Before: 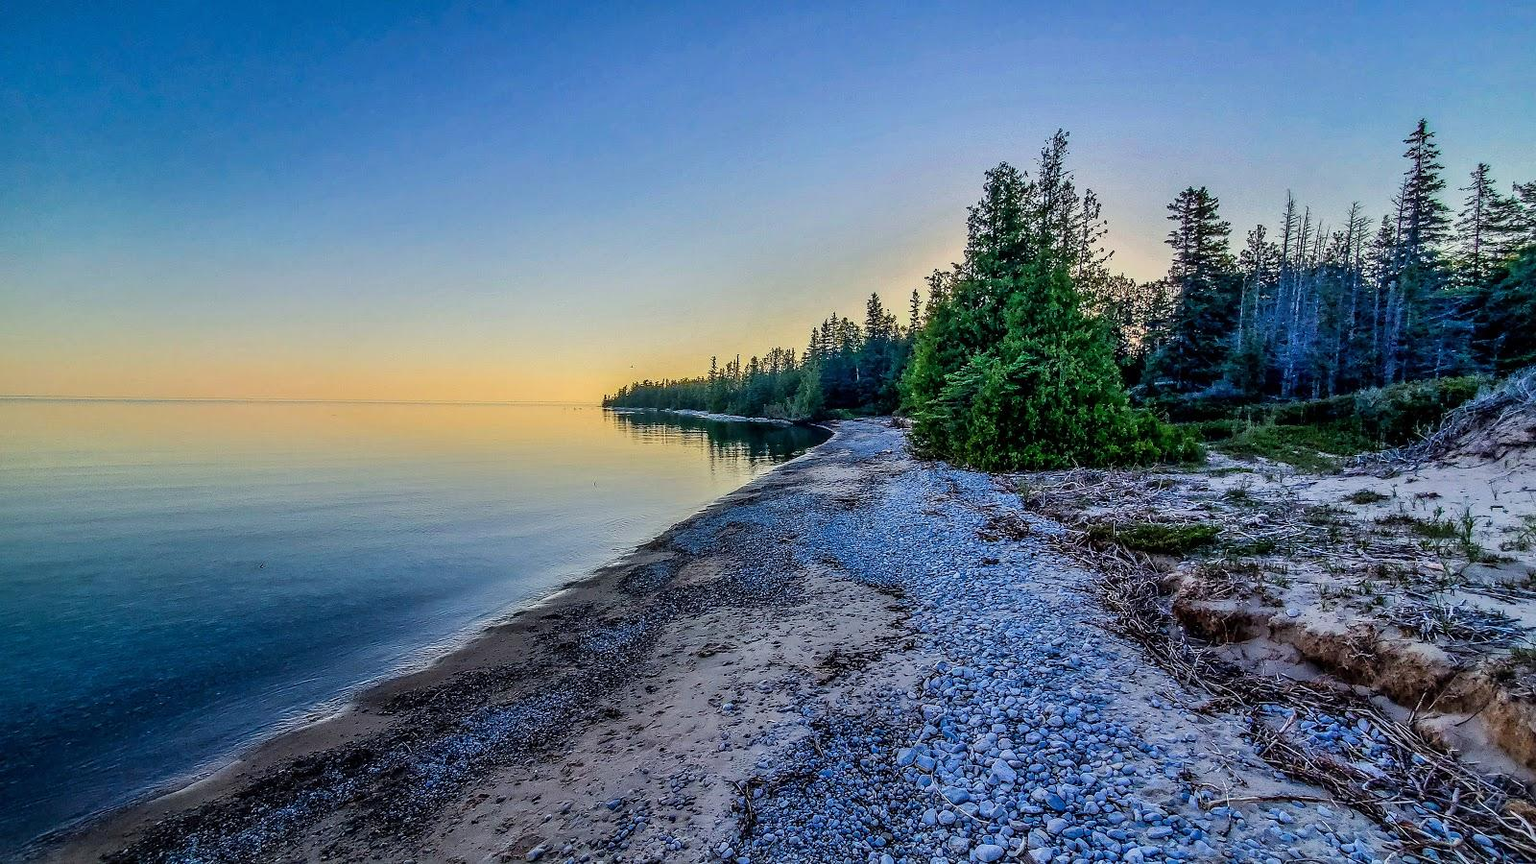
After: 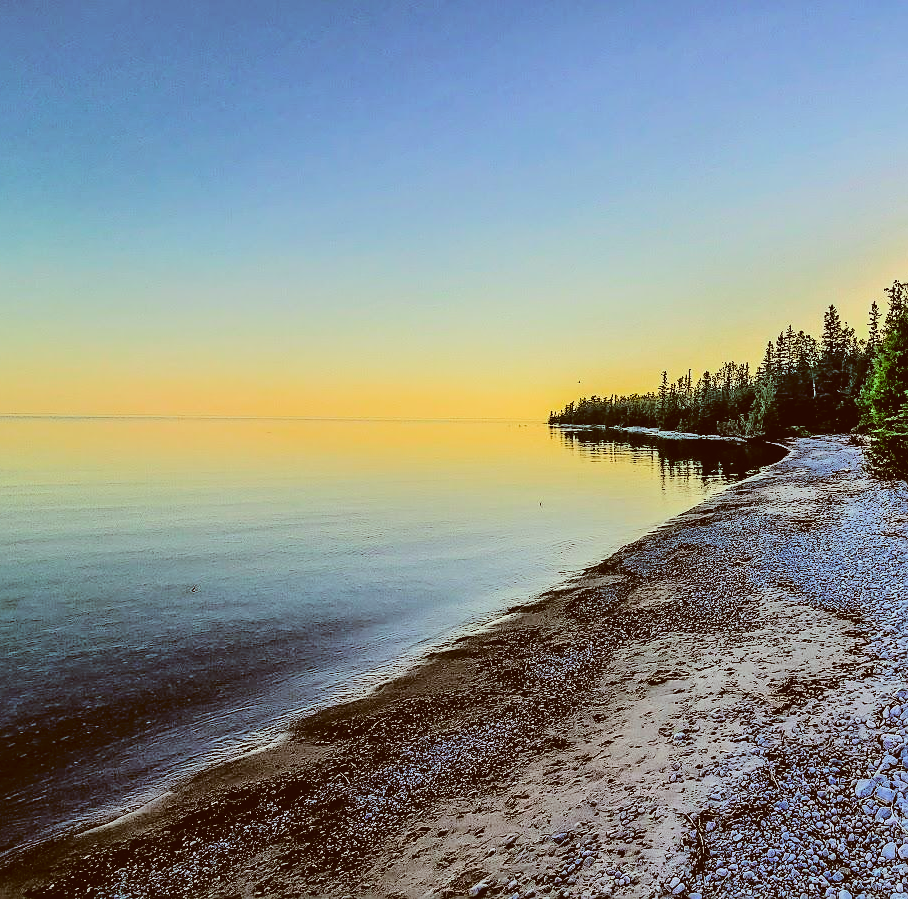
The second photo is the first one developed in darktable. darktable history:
tone curve: curves: ch0 [(0, 0) (0.003, 0.047) (0.011, 0.051) (0.025, 0.061) (0.044, 0.075) (0.069, 0.09) (0.1, 0.102) (0.136, 0.125) (0.177, 0.173) (0.224, 0.226) (0.277, 0.303) (0.335, 0.388) (0.399, 0.469) (0.468, 0.545) (0.543, 0.623) (0.623, 0.695) (0.709, 0.766) (0.801, 0.832) (0.898, 0.905) (1, 1)], color space Lab, independent channels, preserve colors none
filmic rgb: black relative exposure -5.14 EV, white relative exposure 3.96 EV, hardness 2.89, contrast 1.299, highlights saturation mix -30.42%, color science v6 (2022)
color correction: highlights a* -5.97, highlights b* 9.55, shadows a* 10.41, shadows b* 23.39
contrast brightness saturation: contrast 0.031, brightness 0.062, saturation 0.124
color balance rgb: linear chroma grading › global chroma -15.893%, perceptual saturation grading › global saturation 25.603%
exposure: compensate highlight preservation false
sharpen: on, module defaults
crop: left 4.982%, right 38.239%
